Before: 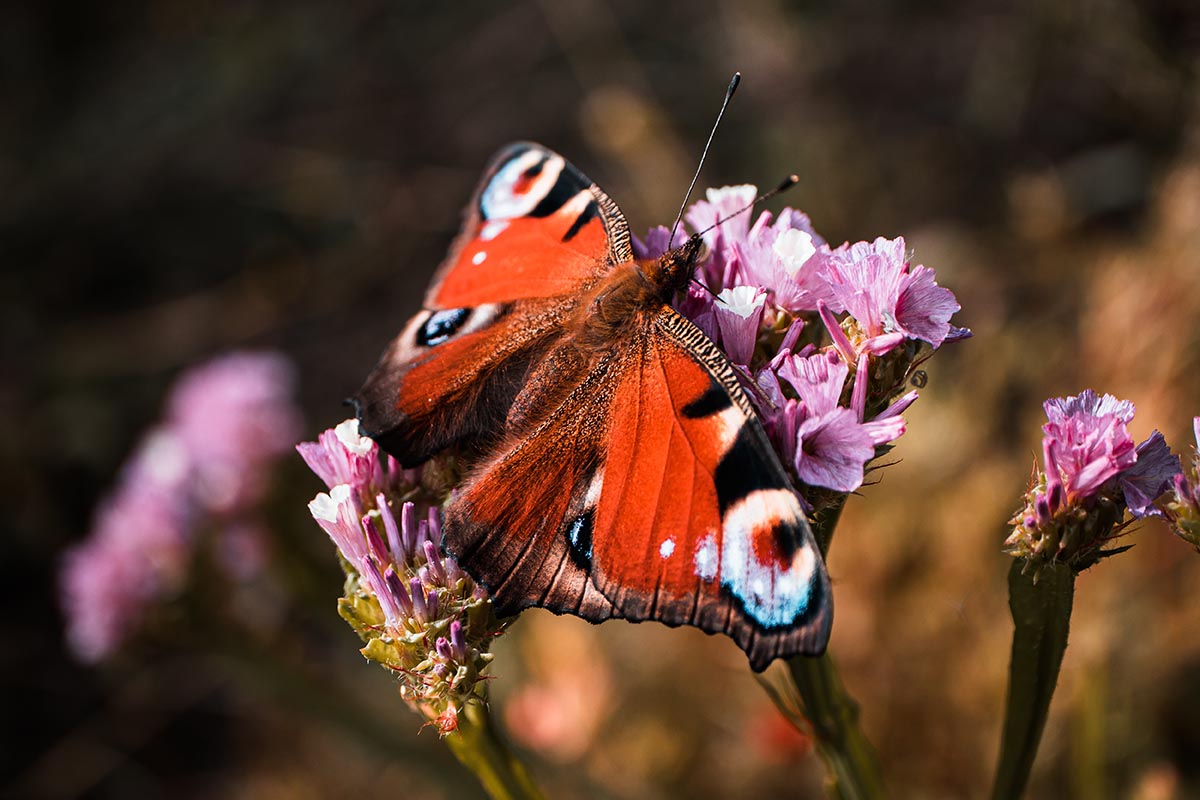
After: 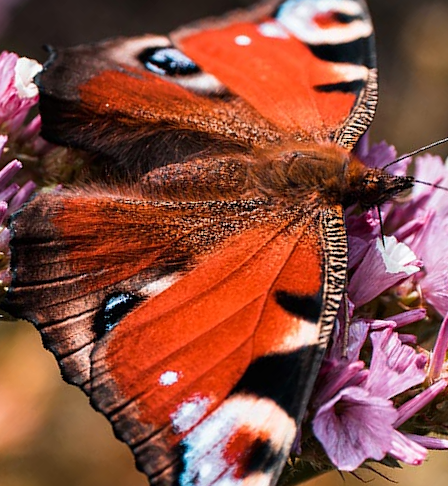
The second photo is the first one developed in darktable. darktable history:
crop and rotate: angle -45.27°, top 16.778%, right 0.889%, bottom 11.61%
local contrast: mode bilateral grid, contrast 15, coarseness 36, detail 104%, midtone range 0.2
